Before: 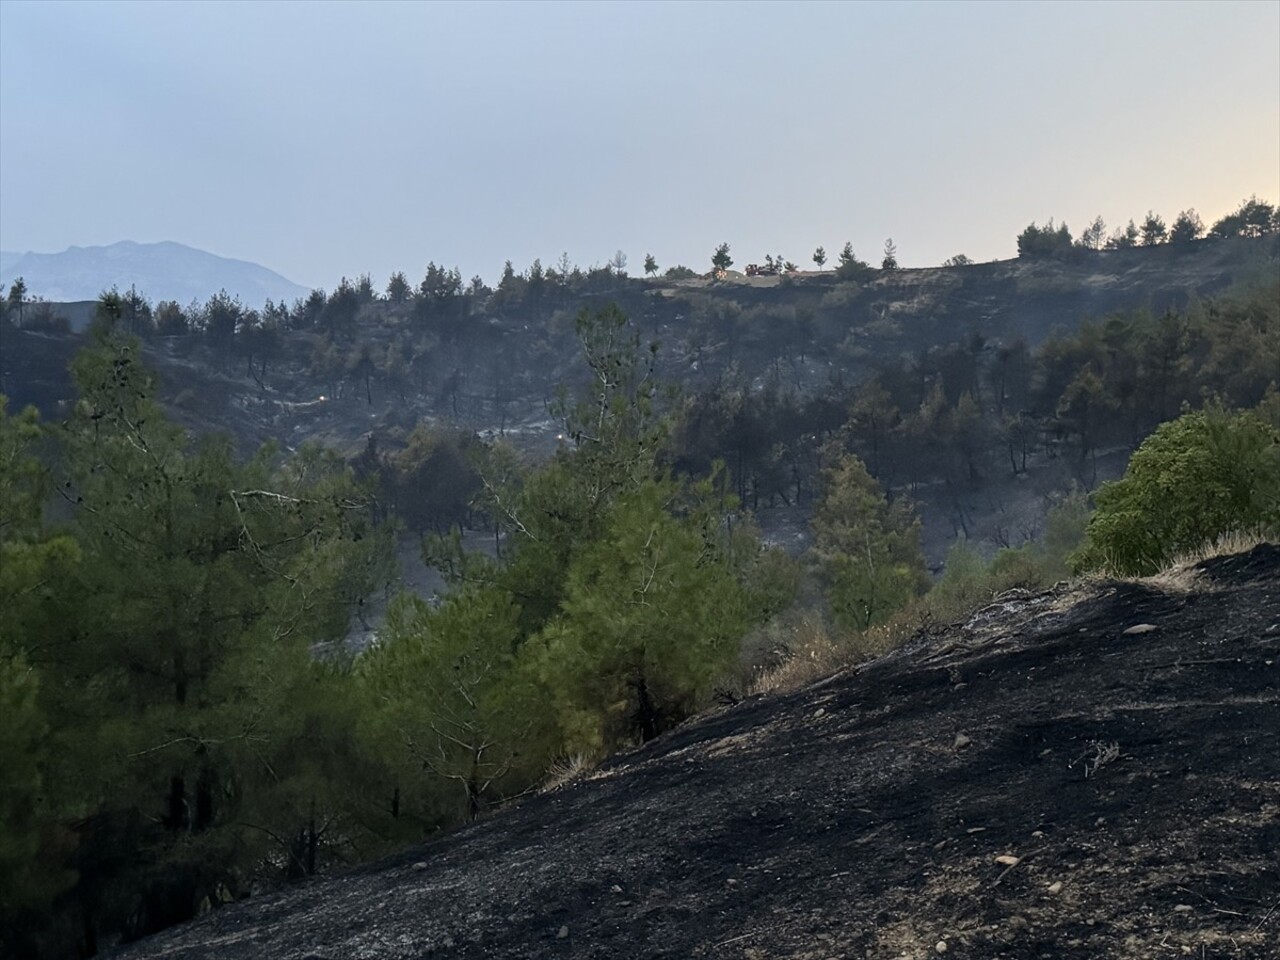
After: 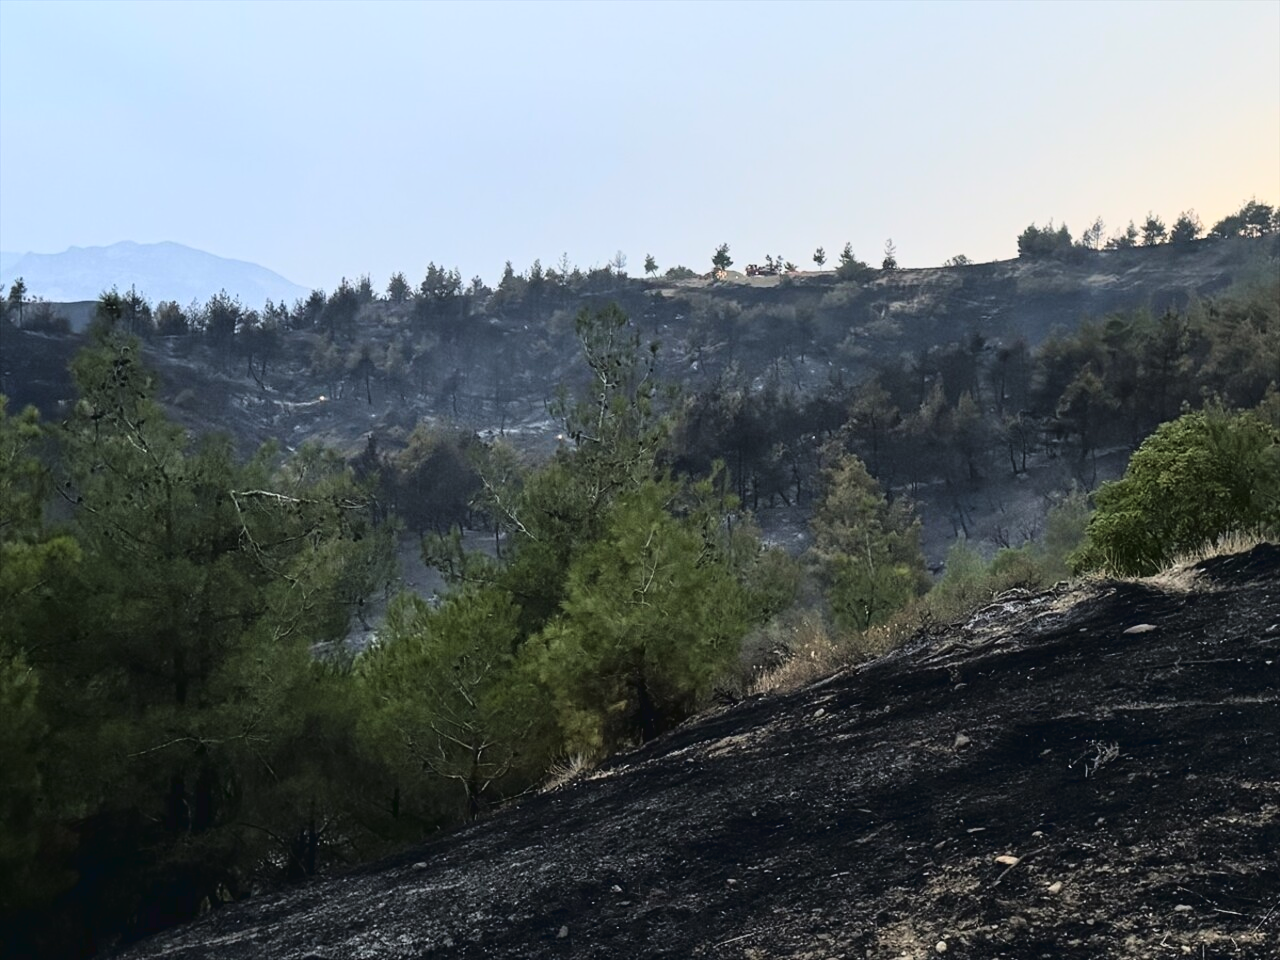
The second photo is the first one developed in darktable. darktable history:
tone curve: curves: ch0 [(0.003, 0.032) (0.037, 0.037) (0.149, 0.117) (0.297, 0.318) (0.41, 0.48) (0.541, 0.649) (0.722, 0.857) (0.875, 0.946) (1, 0.98)]; ch1 [(0, 0) (0.305, 0.325) (0.453, 0.437) (0.482, 0.474) (0.501, 0.498) (0.506, 0.503) (0.559, 0.576) (0.6, 0.635) (0.656, 0.707) (1, 1)]; ch2 [(0, 0) (0.323, 0.277) (0.408, 0.399) (0.45, 0.48) (0.499, 0.502) (0.515, 0.532) (0.573, 0.602) (0.653, 0.675) (0.75, 0.756) (1, 1)], color space Lab, linked channels, preserve colors none
